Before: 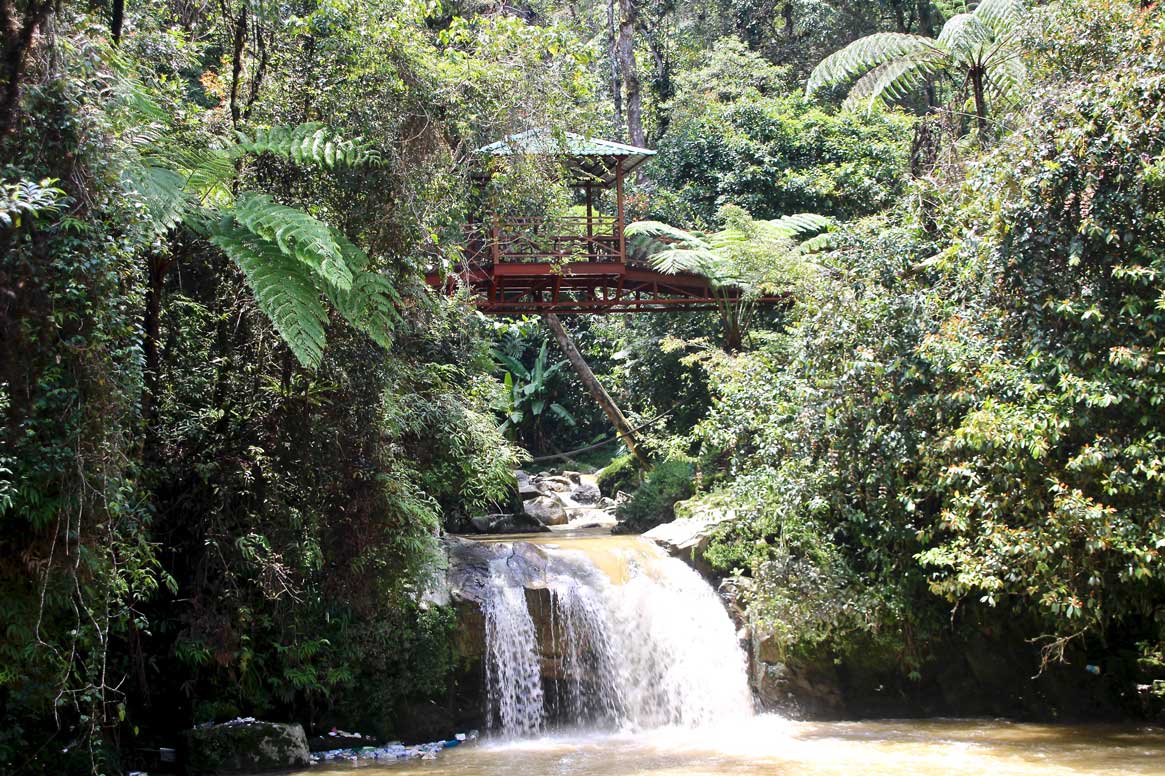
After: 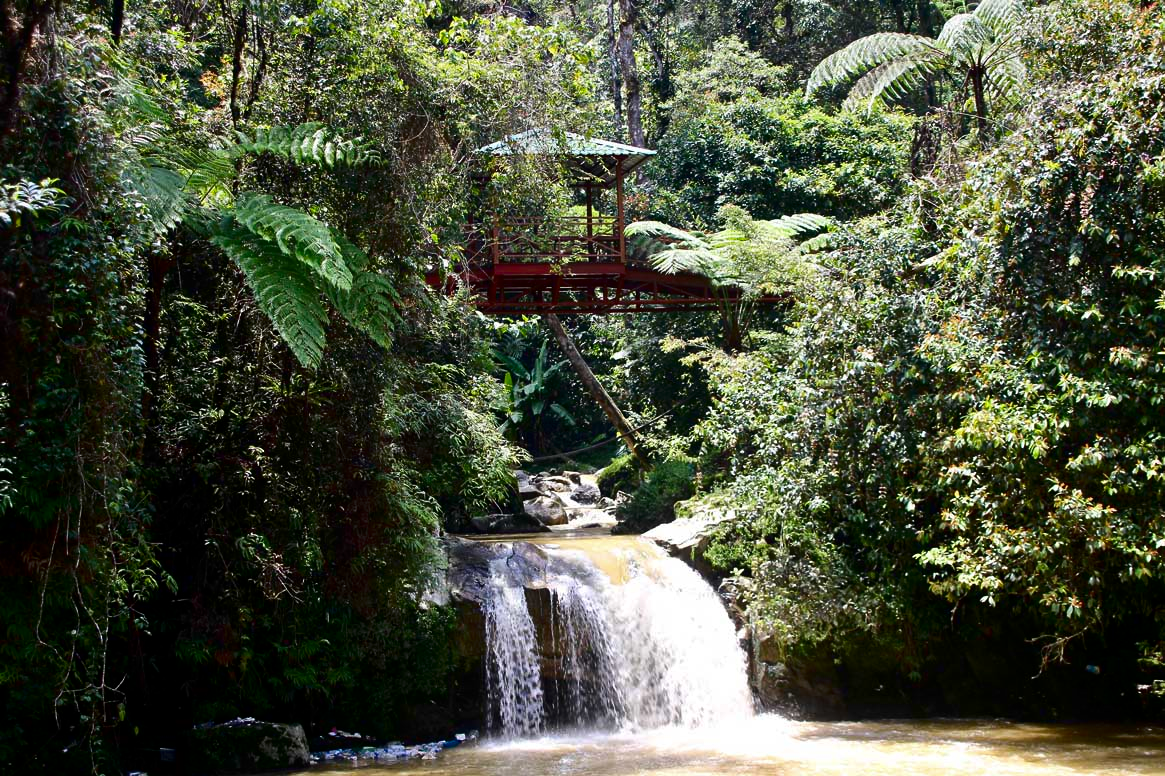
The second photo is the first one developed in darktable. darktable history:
contrast brightness saturation: contrast 0.099, brightness -0.264, saturation 0.137
